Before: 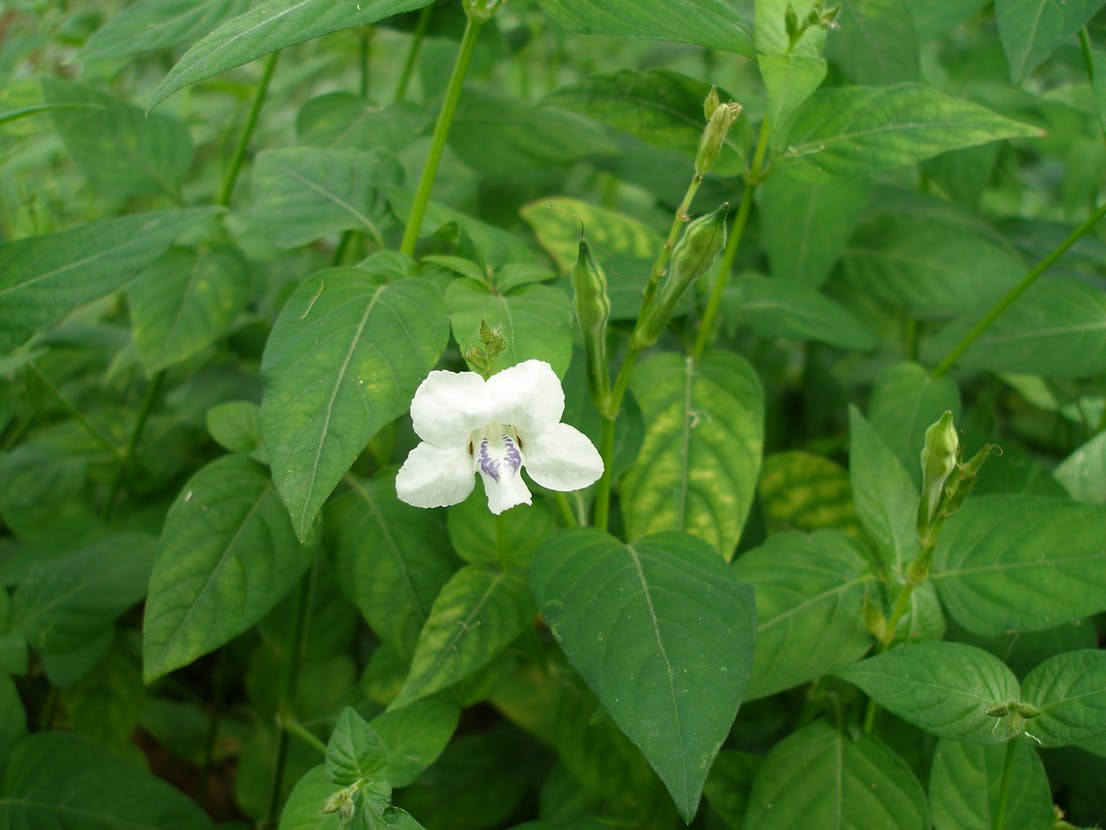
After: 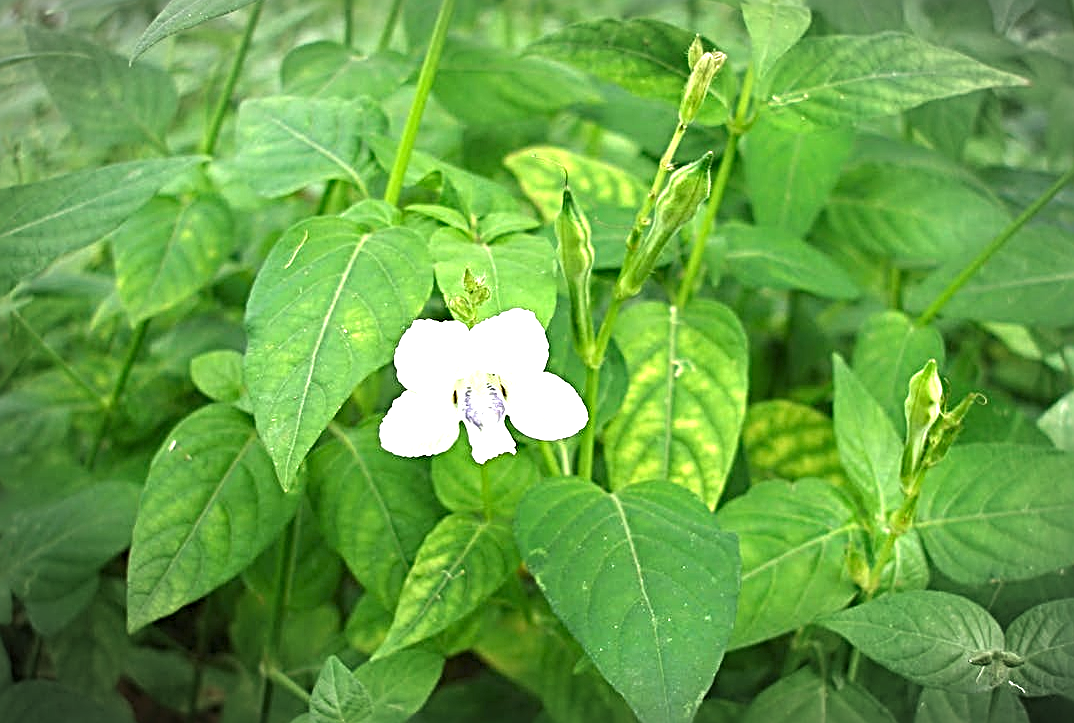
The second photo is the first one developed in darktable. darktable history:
exposure: black level correction 0, exposure 1.379 EV, compensate exposure bias true, compensate highlight preservation false
vignetting: automatic ratio true
crop: left 1.507%, top 6.147%, right 1.379%, bottom 6.637%
sharpen: radius 3.69, amount 0.928
